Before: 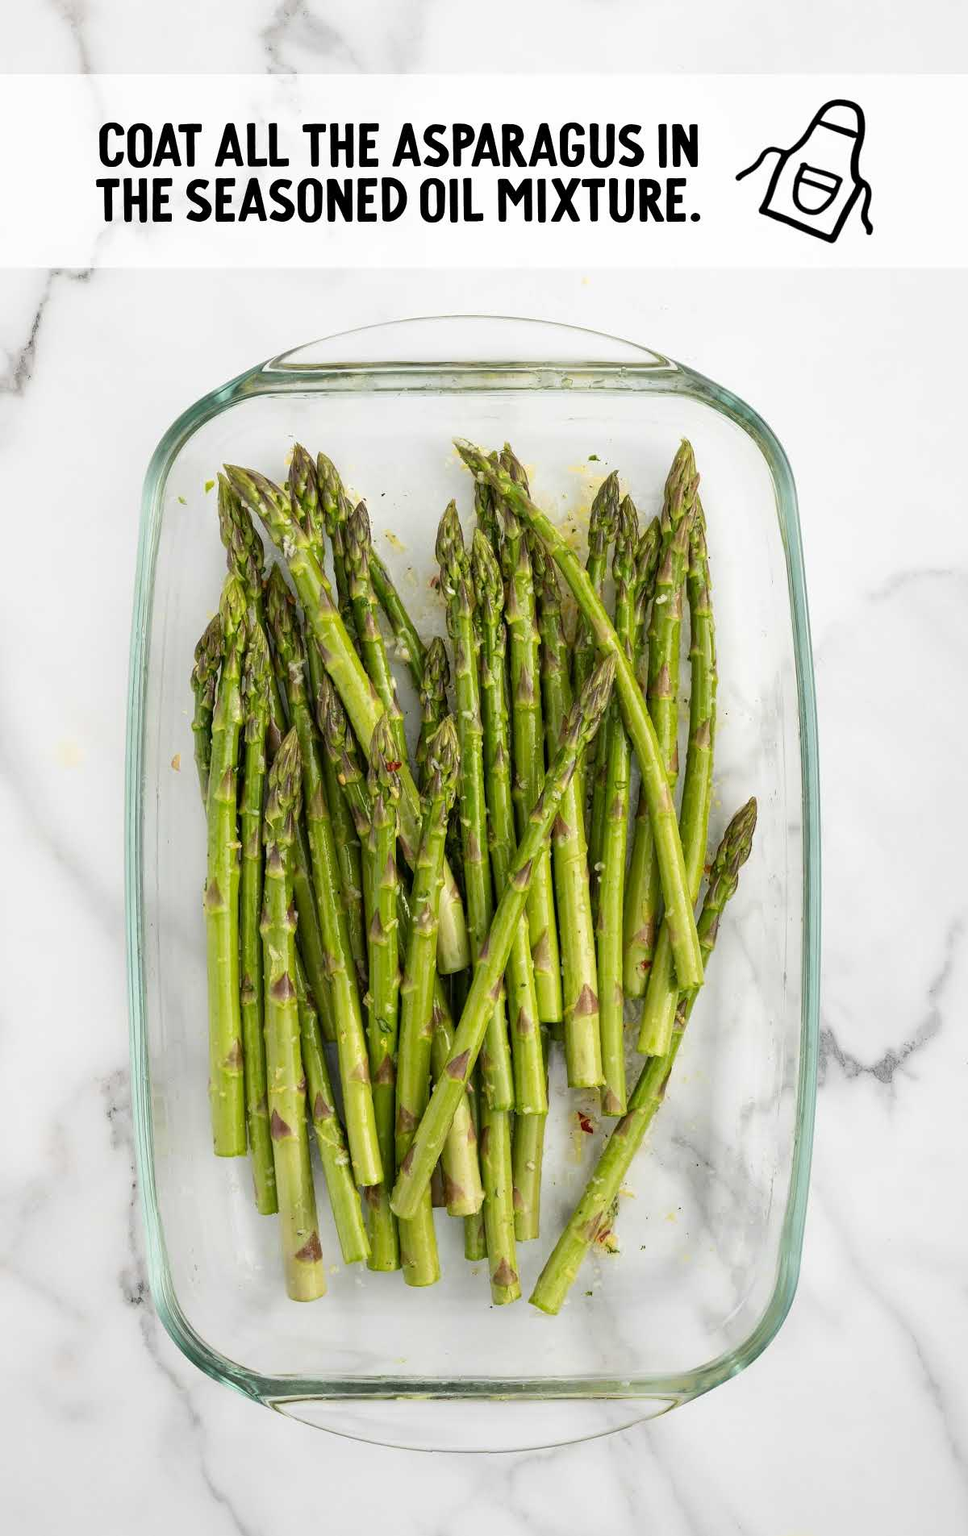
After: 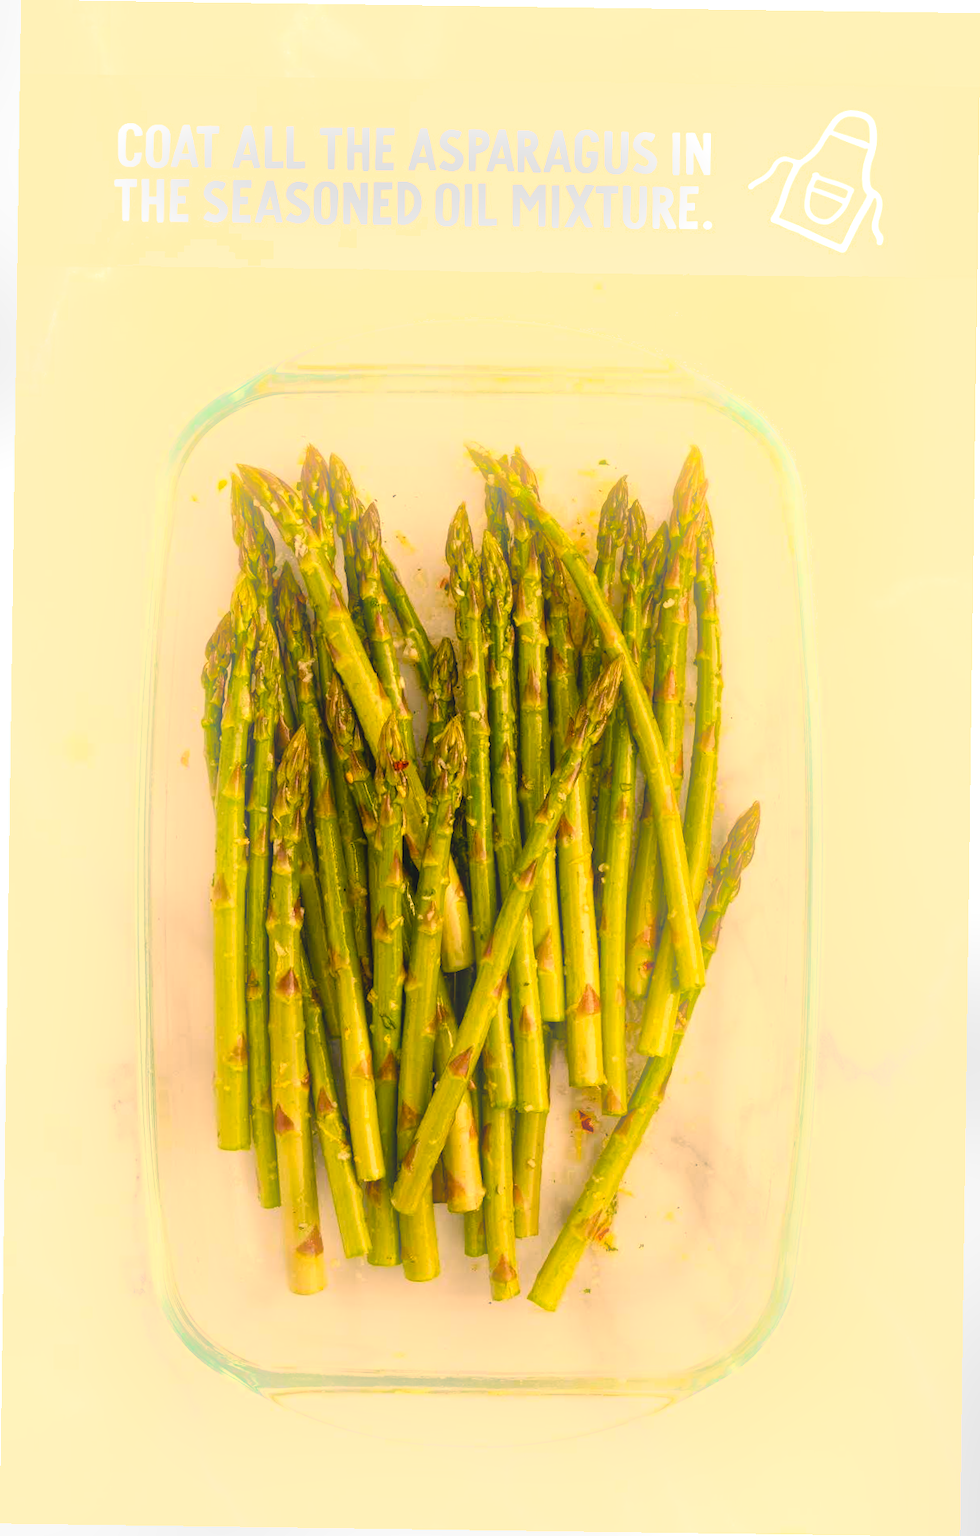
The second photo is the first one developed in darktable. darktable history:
exposure: compensate highlight preservation false
color balance rgb: perceptual saturation grading › global saturation 35%, perceptual saturation grading › highlights -25%, perceptual saturation grading › shadows 50%
rotate and perspective: rotation 0.8°, automatic cropping off
white balance: red 1.123, blue 0.83
color correction: highlights a* 11.96, highlights b* 11.58
shadows and highlights: soften with gaussian
bloom: on, module defaults
